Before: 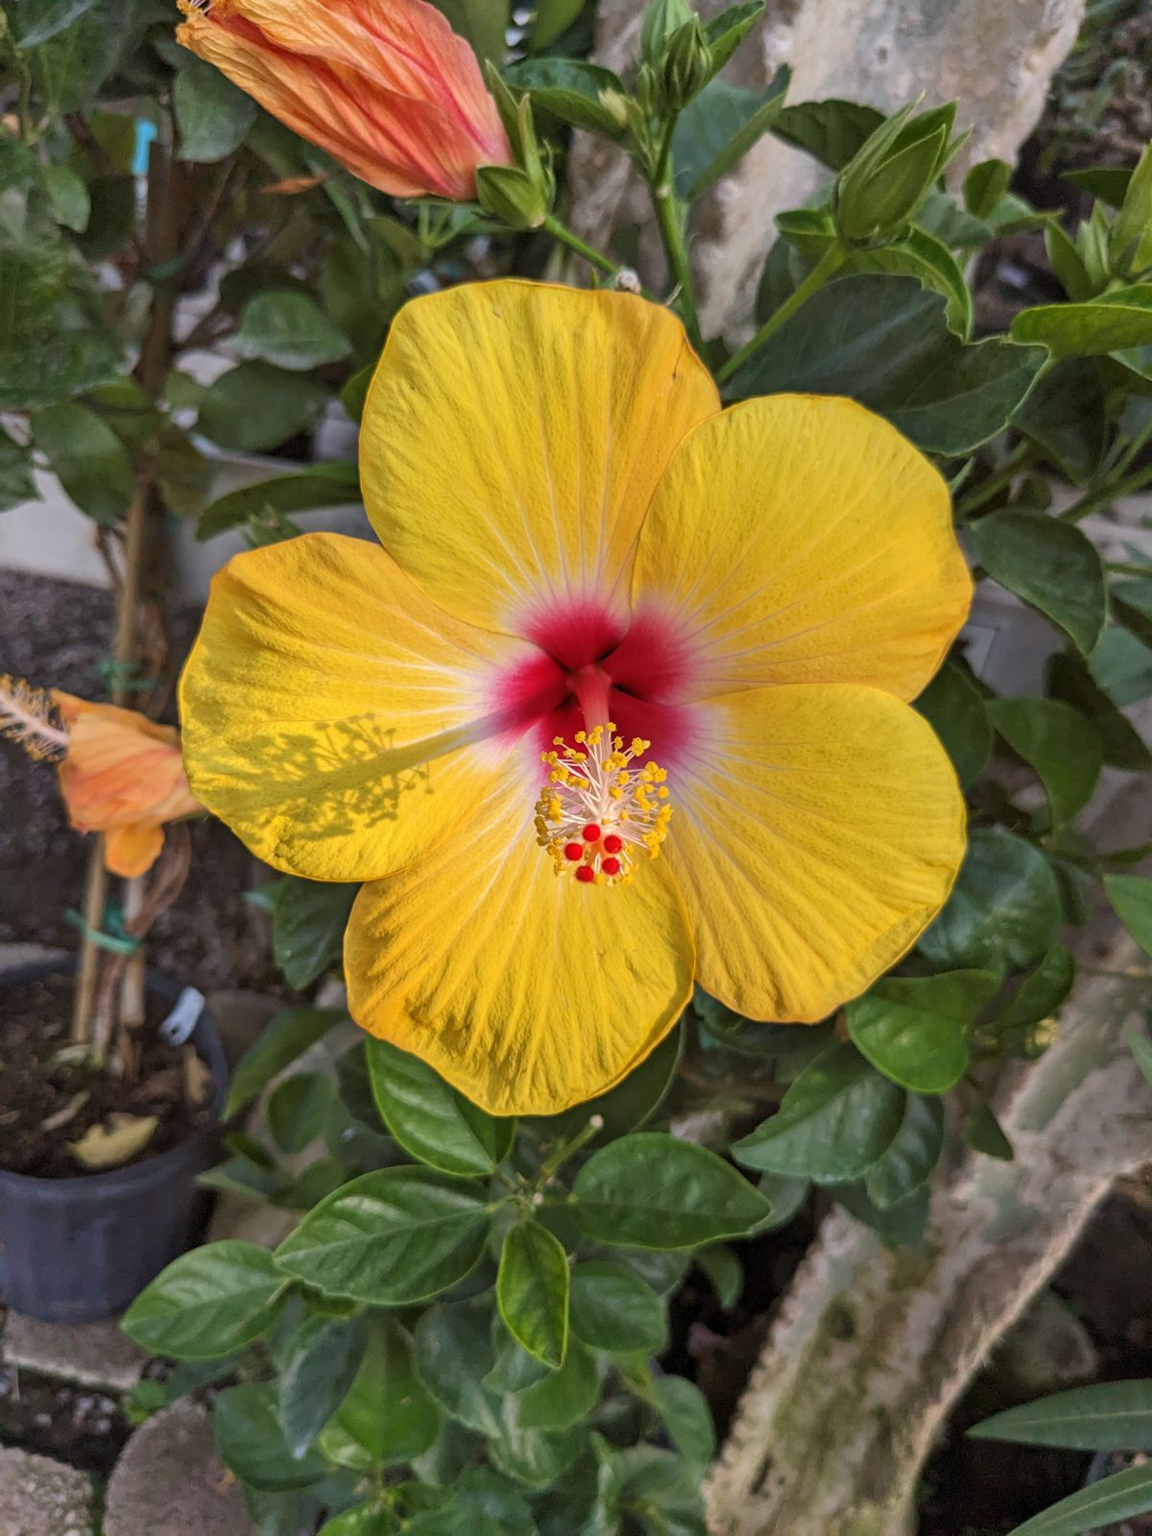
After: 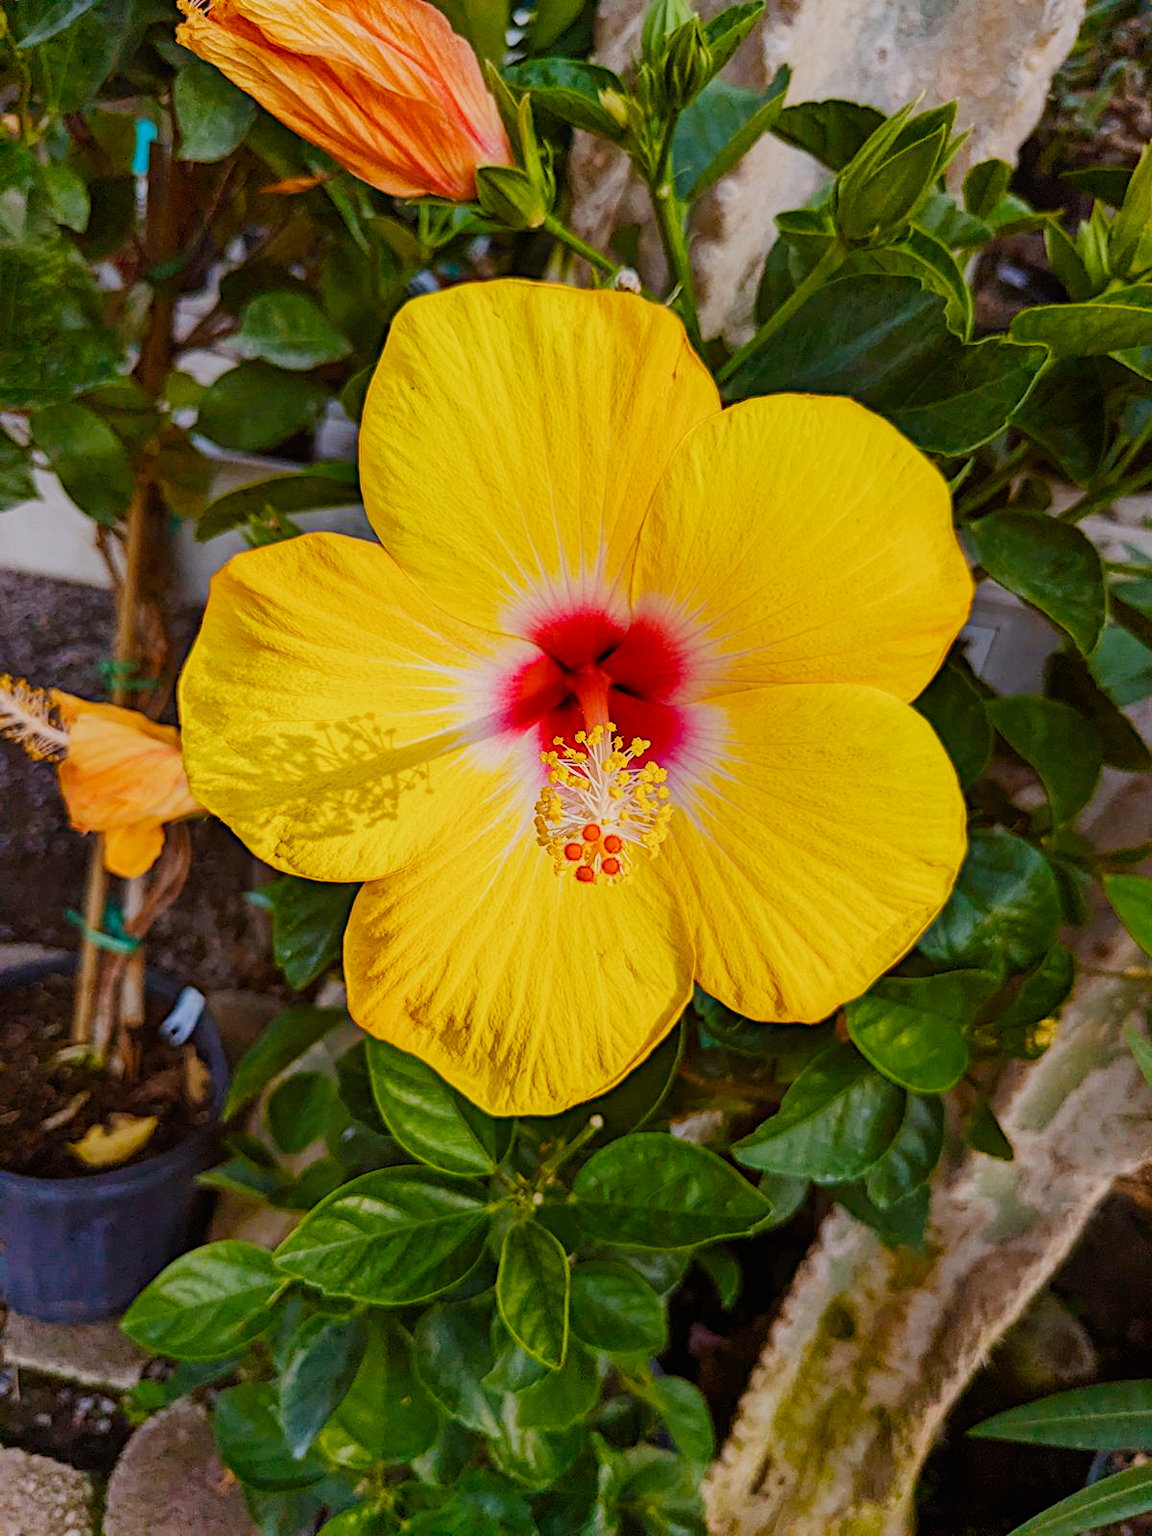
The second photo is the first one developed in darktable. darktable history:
sigmoid "smooth": skew -0.2, preserve hue 0%, red attenuation 0.1, red rotation 0.035, green attenuation 0.1, green rotation -0.017, blue attenuation 0.15, blue rotation -0.052, base primaries Rec2020
contrast equalizer "soft": y [[0.5, 0.488, 0.462, 0.461, 0.491, 0.5], [0.5 ×6], [0.5 ×6], [0 ×6], [0 ×6]]
color balance rgb: perceptual saturation grading › global saturation 20%, perceptual saturation grading › highlights -25%, perceptual saturation grading › shadows 25%, global vibrance 50%
color balance rgb "medium contrast": perceptual brilliance grading › highlights 20%, perceptual brilliance grading › mid-tones 10%, perceptual brilliance grading › shadows -20%
color equalizer "cinematic": saturation › orange 1.11, saturation › yellow 1.11, saturation › cyan 1.11, saturation › blue 1.17, hue › red 6.83, hue › orange -14.63, hue › yellow -10.73, hue › blue -10.73, brightness › red 1.16, brightness › orange 1.24, brightness › yellow 1.11, brightness › green 0.86, brightness › blue 0.801, brightness › lavender 1.04, brightness › magenta 0.983 | blend: blend mode normal, opacity 50%; mask: uniform (no mask)
diffuse or sharpen "sharpen demosaicing: AA filter": edge sensitivity 1, 1st order anisotropy 100%, 2nd order anisotropy 100%, 3rd order anisotropy 100%, 4th order anisotropy 100%, 1st order speed -25%, 2nd order speed -25%, 3rd order speed -25%, 4th order speed -25%
diffuse or sharpen "diffusion": radius span 100, 1st order speed 50%, 2nd order speed 50%, 3rd order speed 50%, 4th order speed 50% | blend: blend mode normal, opacity 10%; mask: uniform (no mask)
haze removal: strength -0.1, adaptive false
exposure "magic lantern defaults": compensate highlight preservation false
